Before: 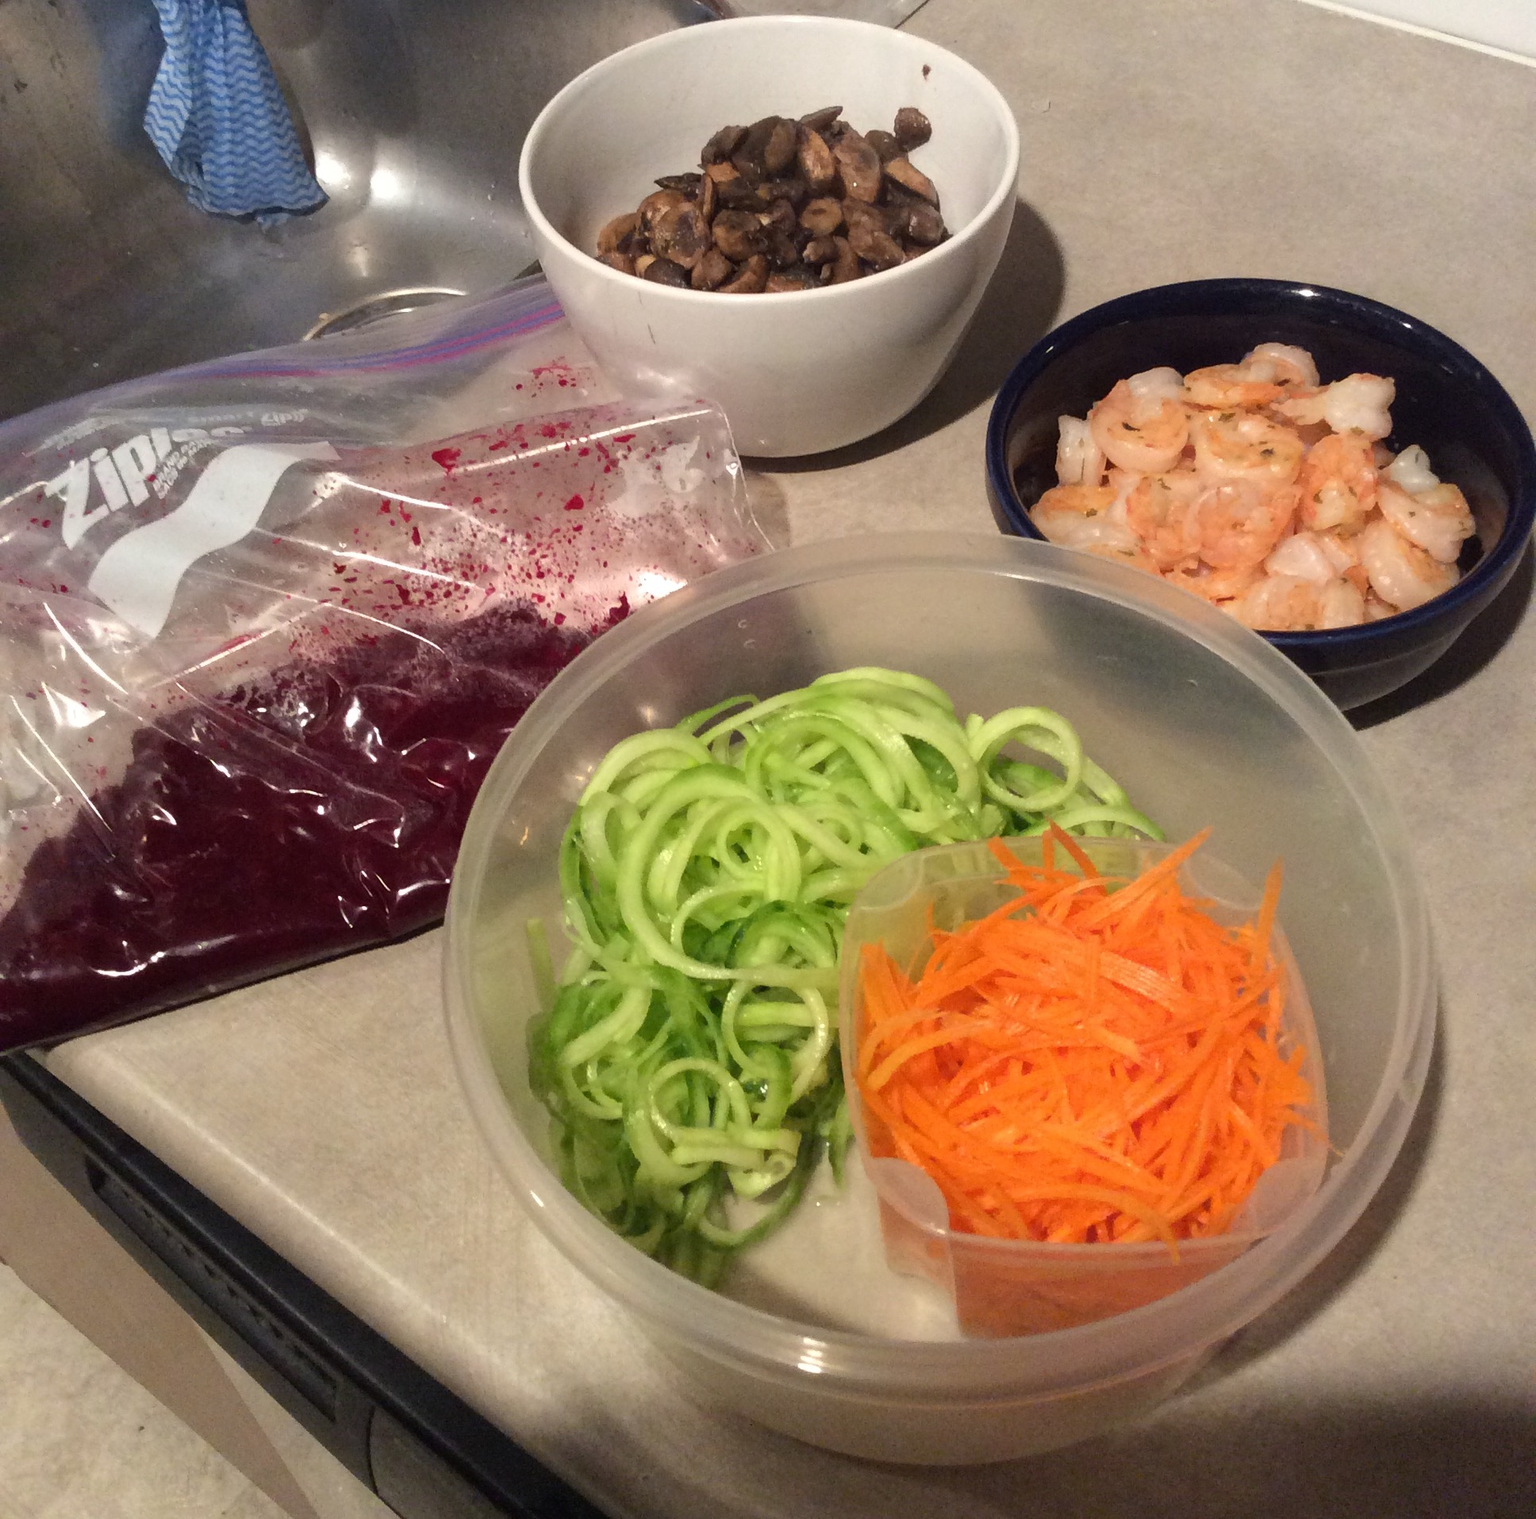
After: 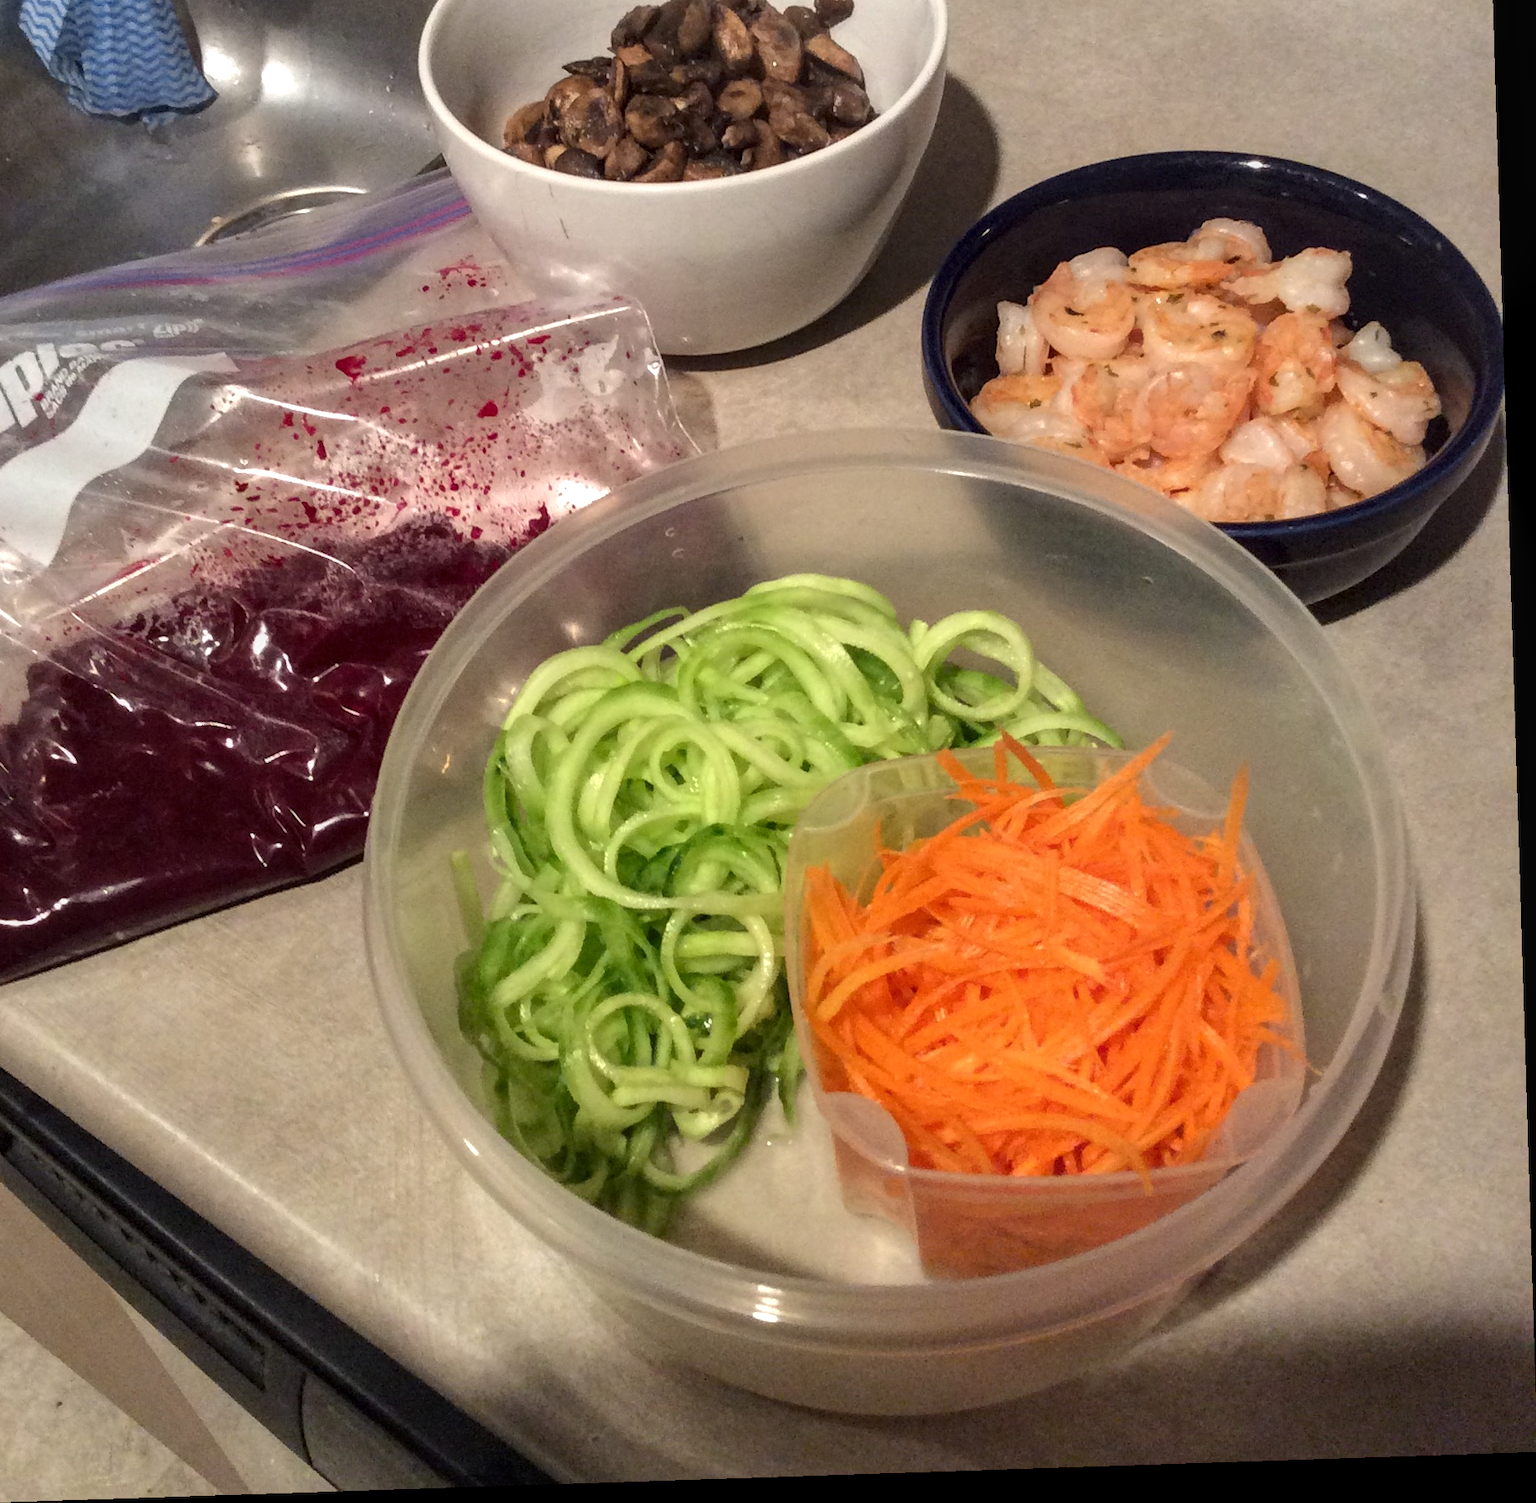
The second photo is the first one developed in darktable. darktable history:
local contrast: detail 130%
crop and rotate: left 8.262%, top 9.226%
rotate and perspective: rotation -1.77°, lens shift (horizontal) 0.004, automatic cropping off
